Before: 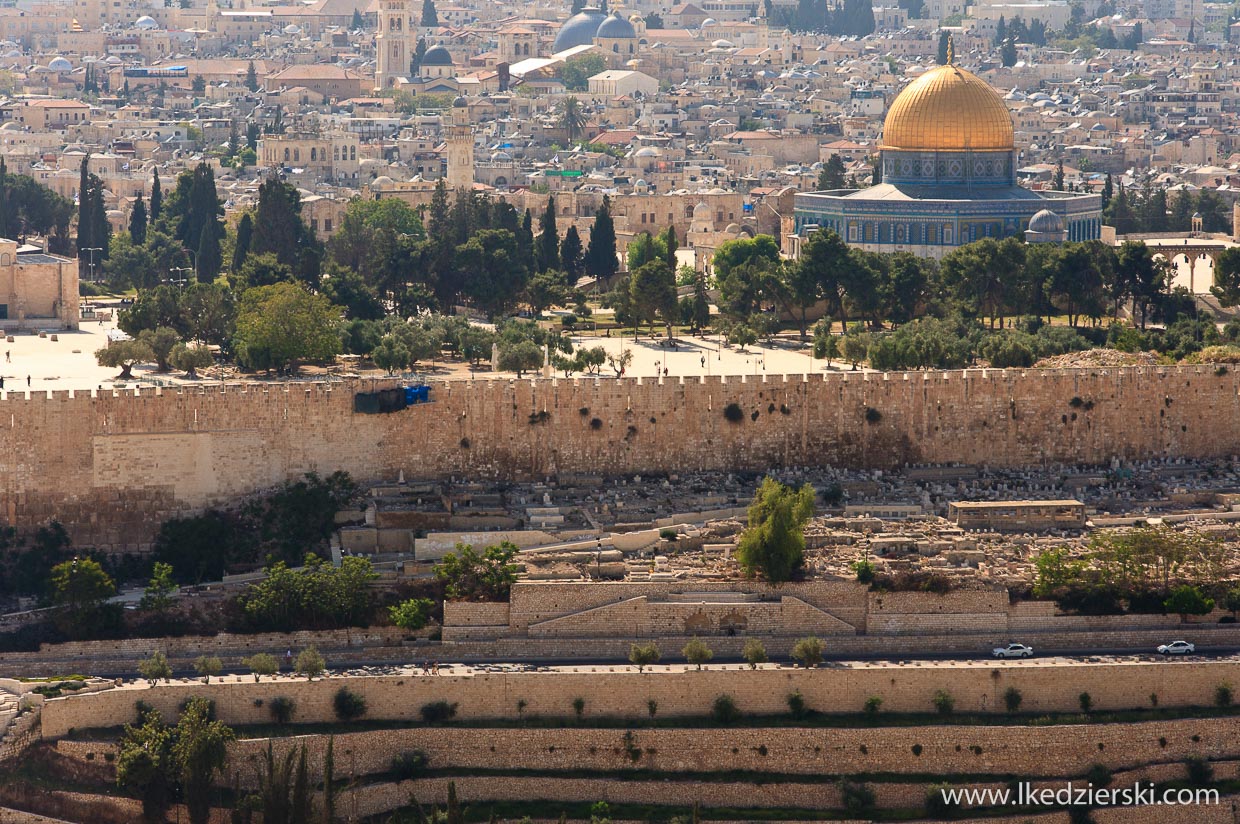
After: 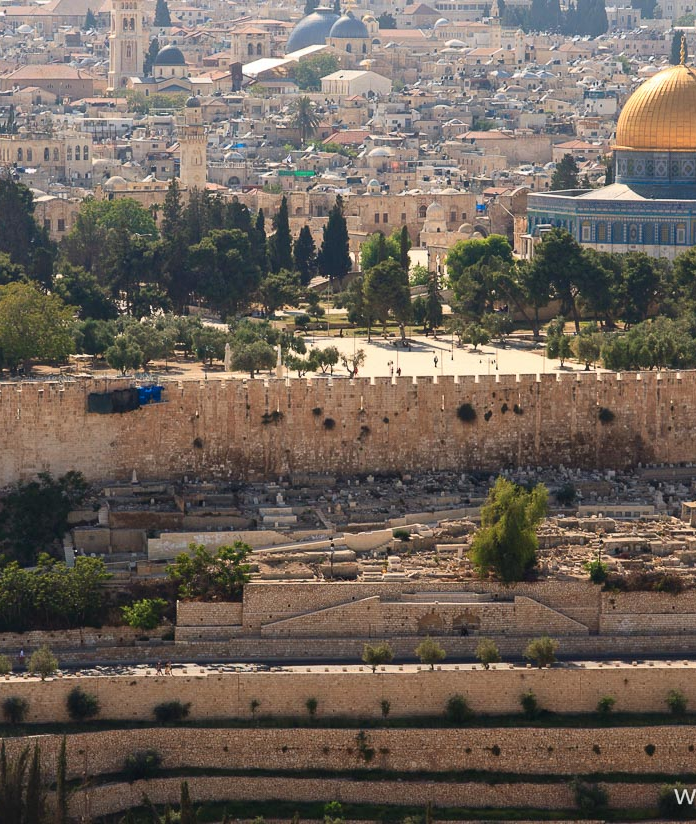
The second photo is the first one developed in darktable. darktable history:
crop: left 21.552%, right 22.282%
